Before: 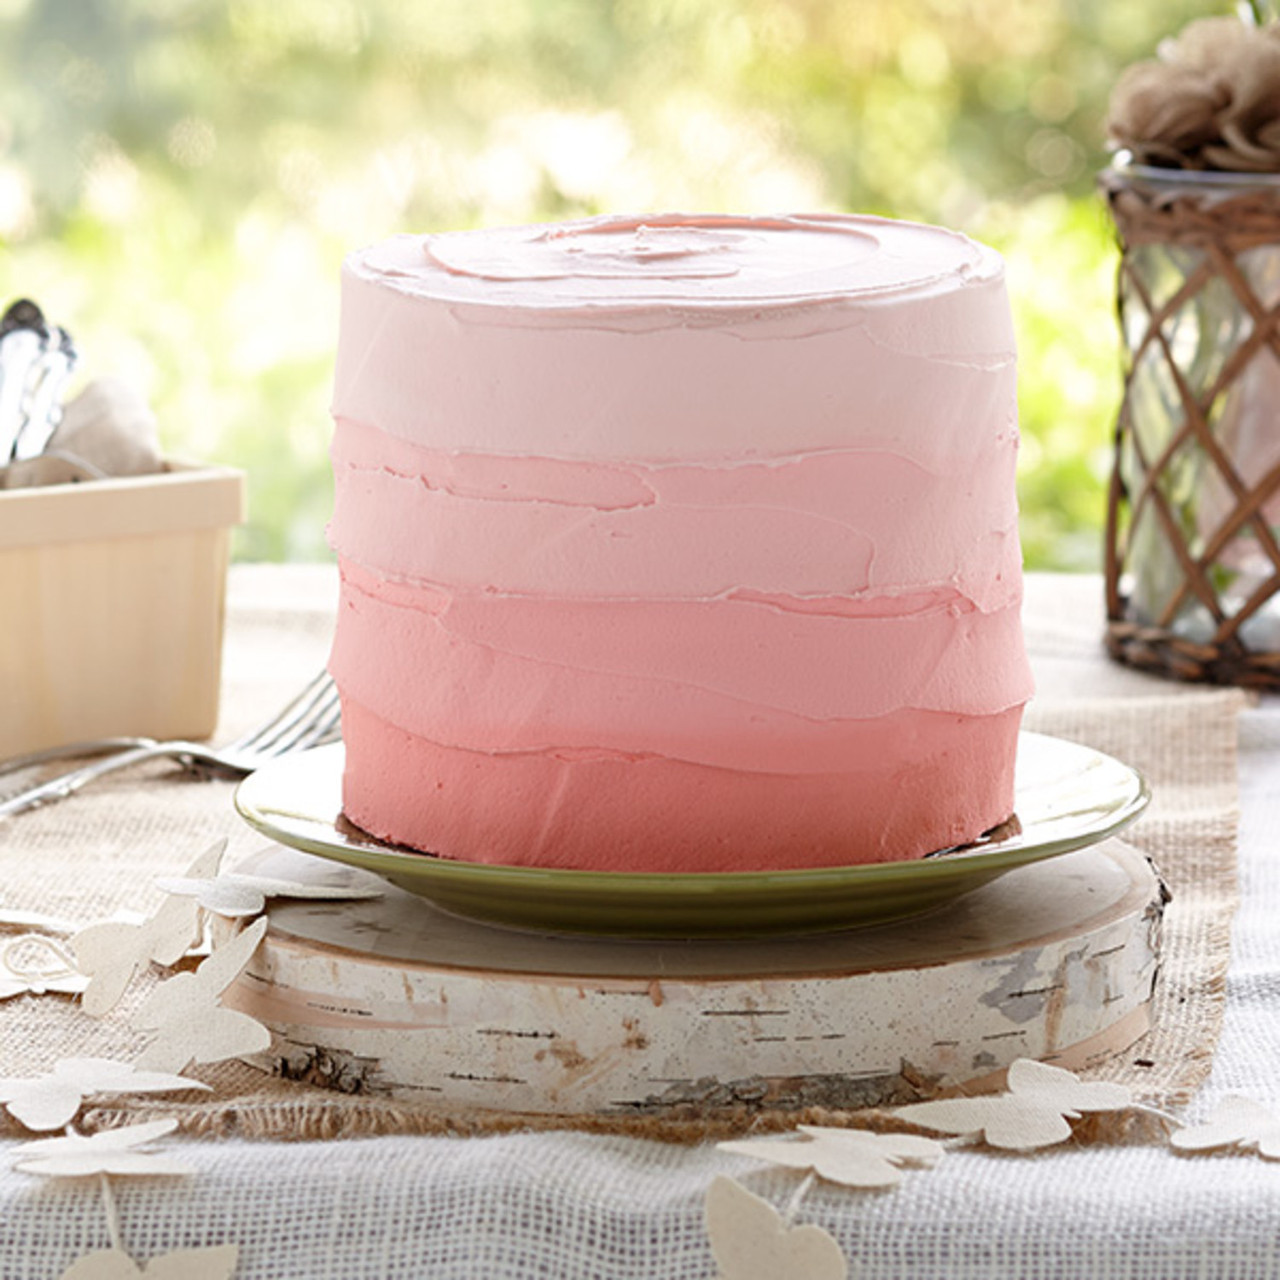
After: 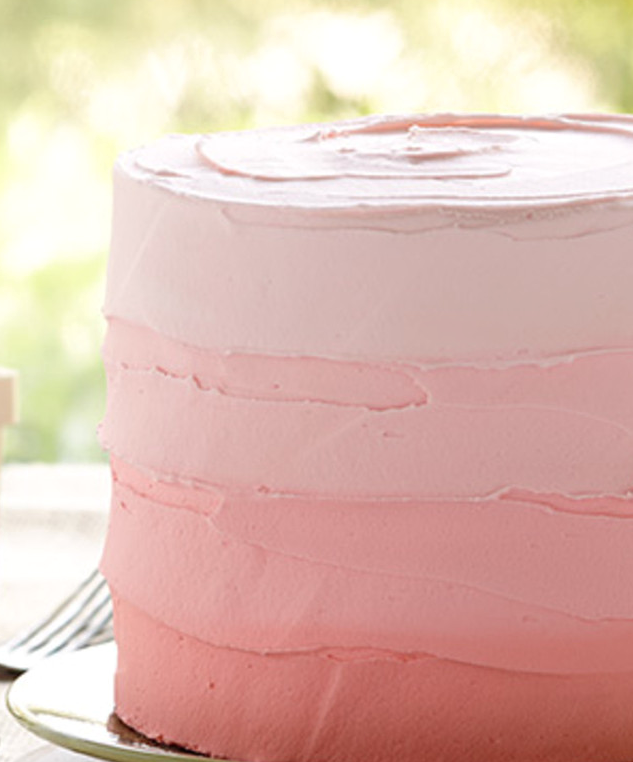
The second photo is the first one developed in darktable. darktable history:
crop: left 17.82%, top 7.847%, right 32.671%, bottom 32.62%
tone equalizer: edges refinement/feathering 500, mask exposure compensation -1.57 EV, preserve details no
